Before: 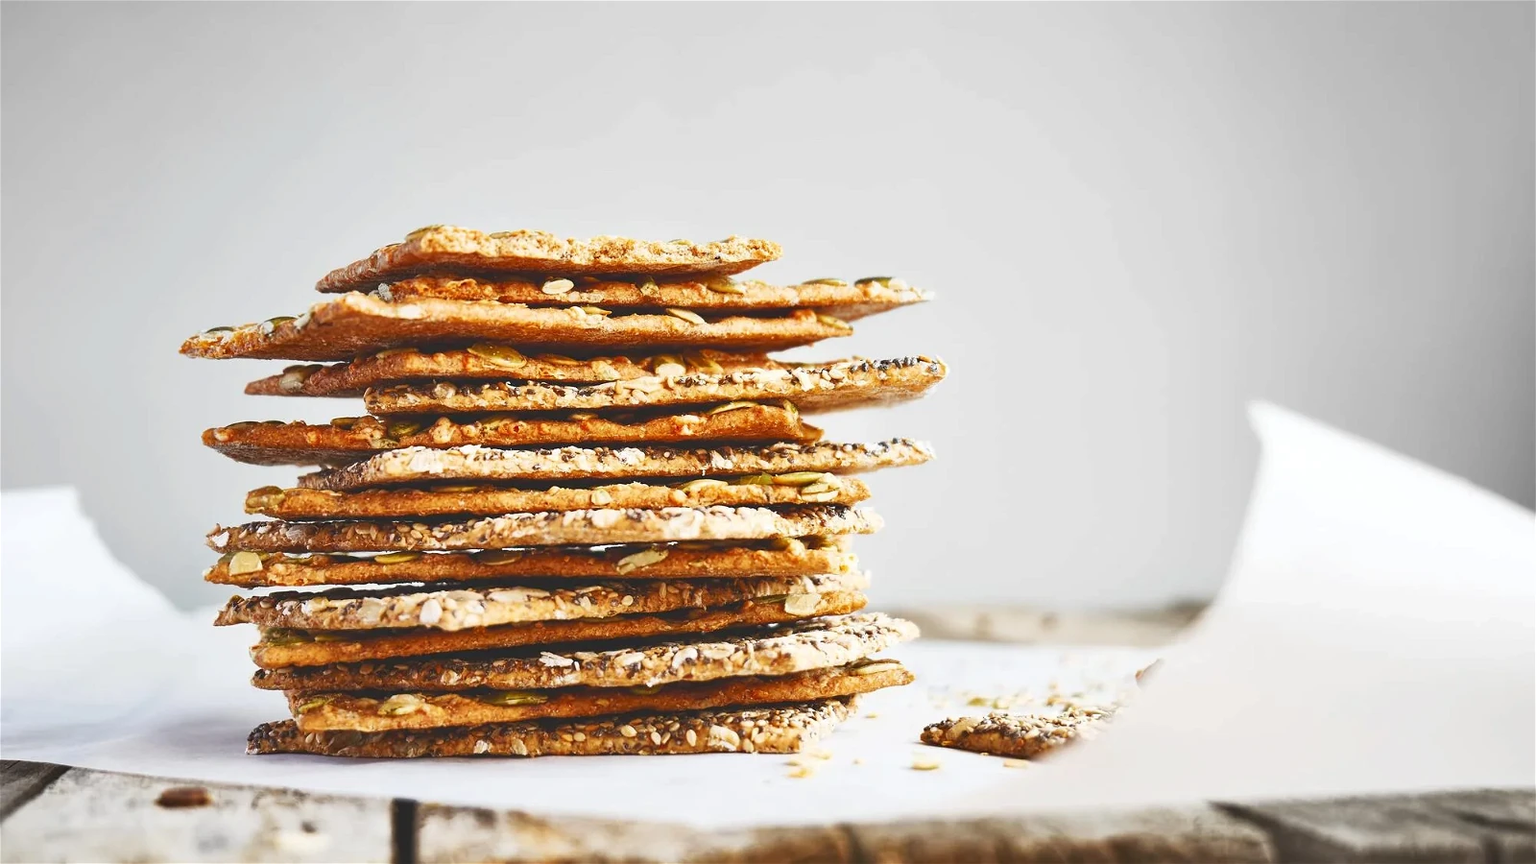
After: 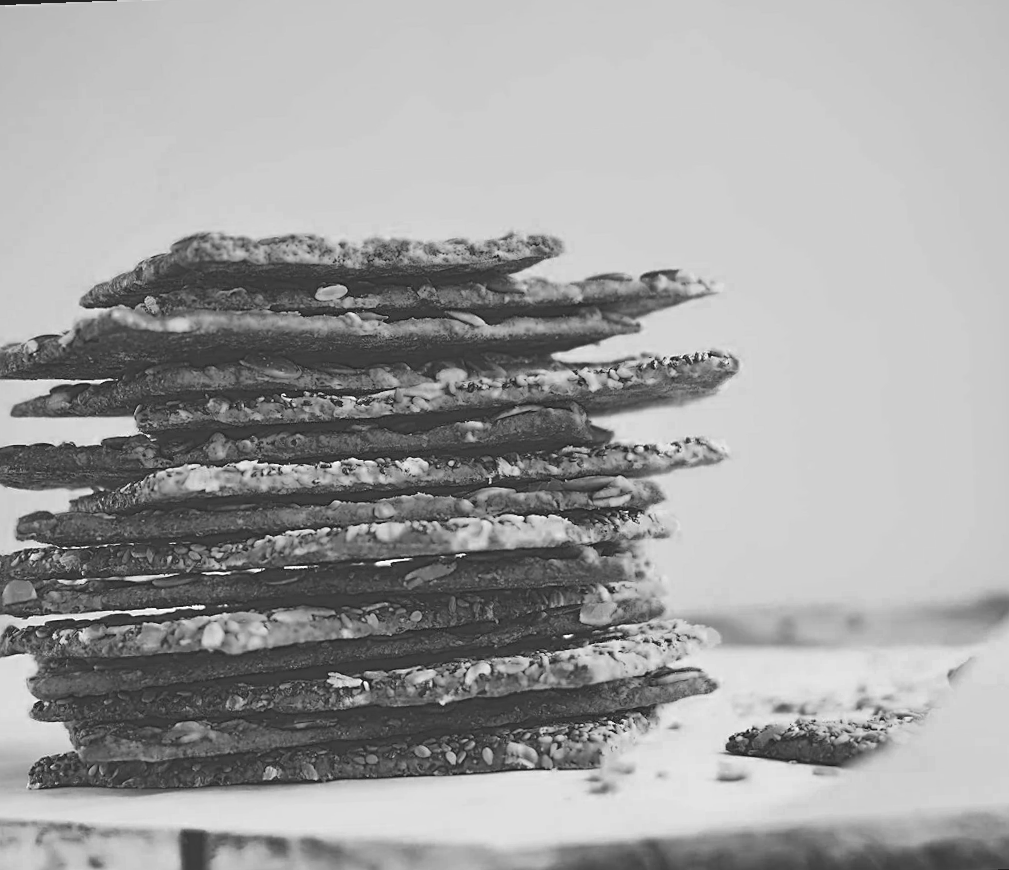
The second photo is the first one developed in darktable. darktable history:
crop and rotate: left 13.342%, right 19.991%
exposure: exposure 0.2 EV, compensate highlight preservation false
contrast brightness saturation: contrast -0.26, saturation -0.43
rotate and perspective: rotation -2.12°, lens shift (vertical) 0.009, lens shift (horizontal) -0.008, automatic cropping original format, crop left 0.036, crop right 0.964, crop top 0.05, crop bottom 0.959
sharpen: on, module defaults
color zones: curves: ch0 [(0.287, 0.048) (0.493, 0.484) (0.737, 0.816)]; ch1 [(0, 0) (0.143, 0) (0.286, 0) (0.429, 0) (0.571, 0) (0.714, 0) (0.857, 0)]
